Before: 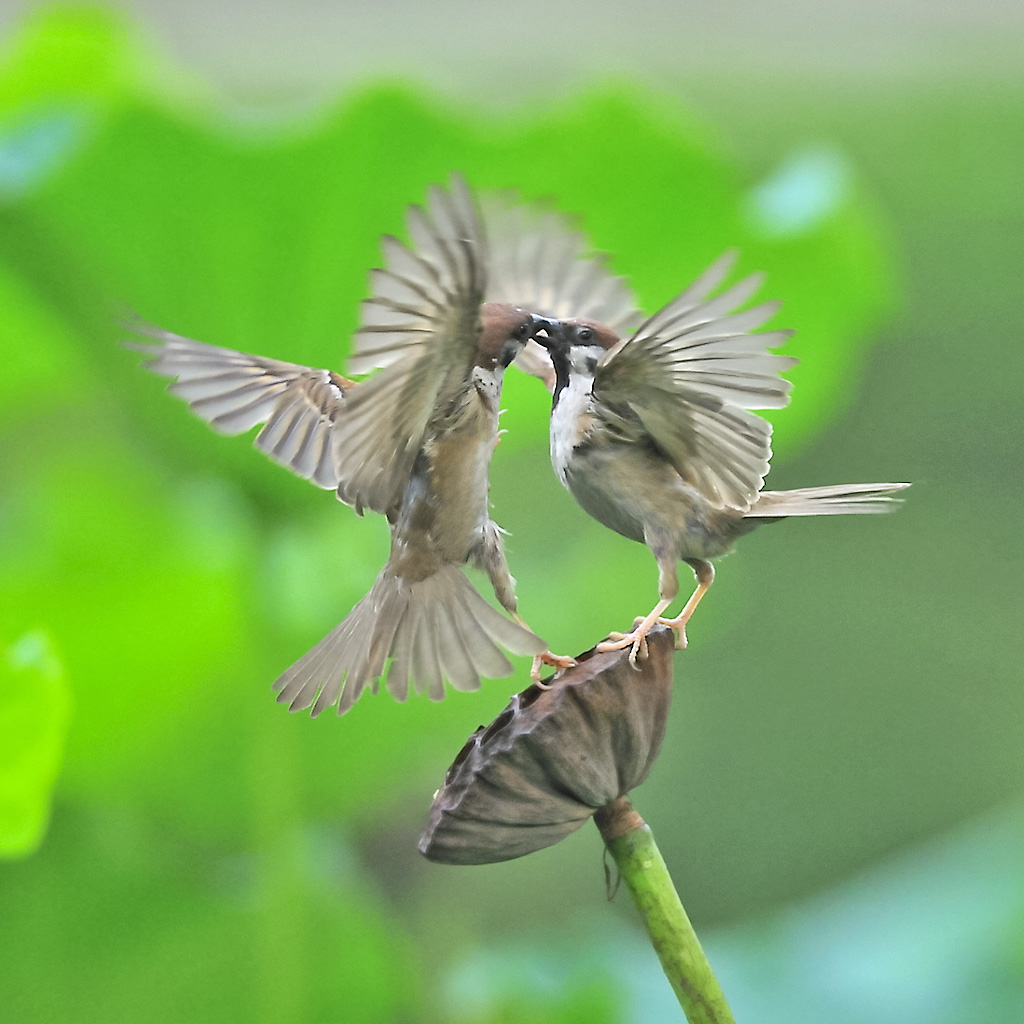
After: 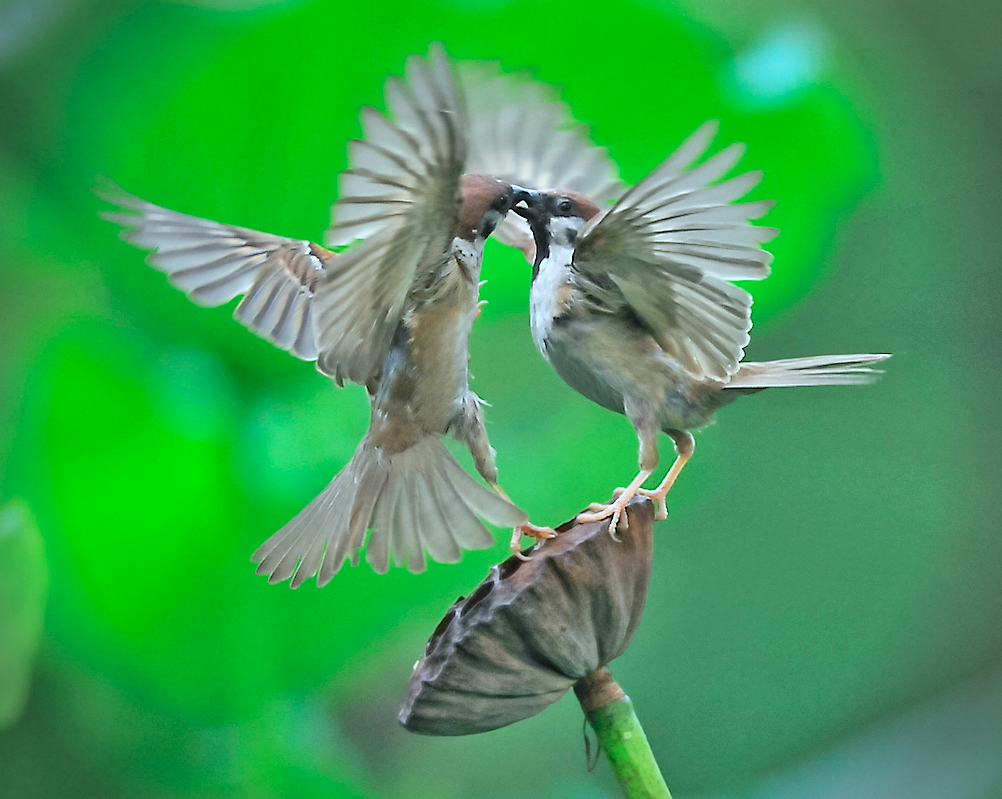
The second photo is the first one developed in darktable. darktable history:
color calibration: illuminant Planckian (black body), x 0.368, y 0.361, temperature 4273.55 K
vignetting: fall-off start 87.72%, fall-off radius 24.37%
crop and rotate: left 1.957%, top 12.662%, right 0.168%, bottom 9.235%
contrast brightness saturation: contrast 0.032, brightness -0.031
tone equalizer: -8 EV -1.85 EV, -7 EV -1.12 EV, -6 EV -1.62 EV
